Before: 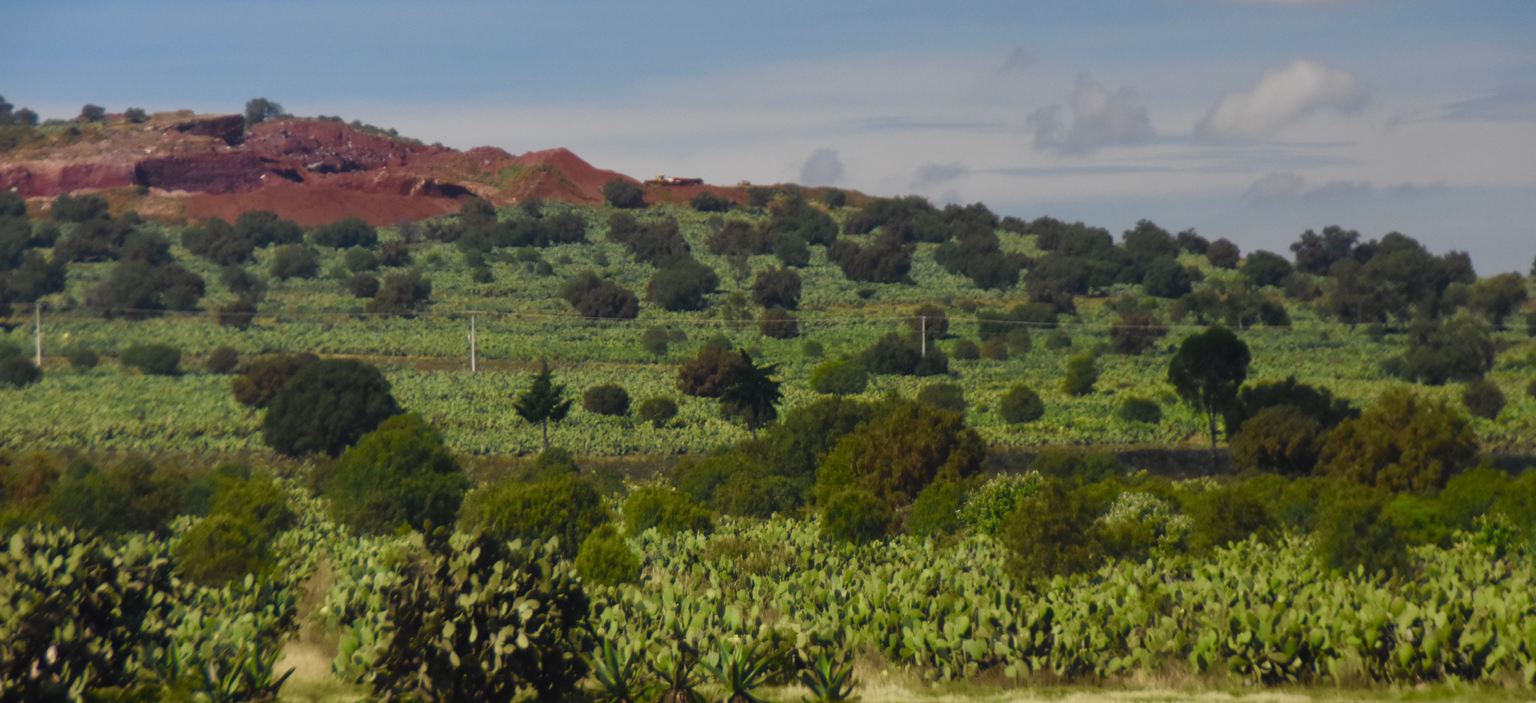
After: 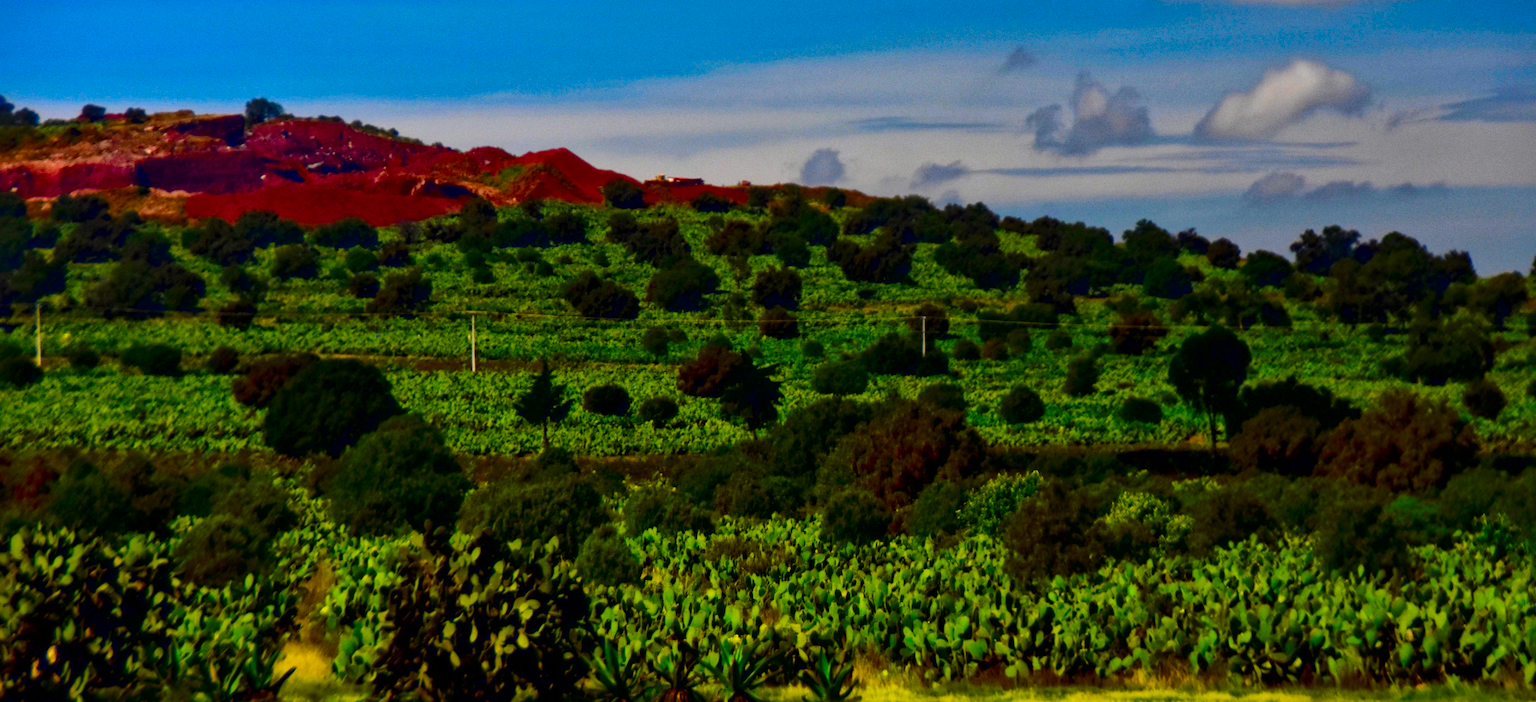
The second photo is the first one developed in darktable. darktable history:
contrast brightness saturation: contrast 0.194, brightness -0.222, saturation 0.11
local contrast: mode bilateral grid, contrast 20, coarseness 49, detail 161%, midtone range 0.2
haze removal: strength 0.286, distance 0.244, compatibility mode true, adaptive false
color correction: highlights b* -0.02, saturation 2.14
